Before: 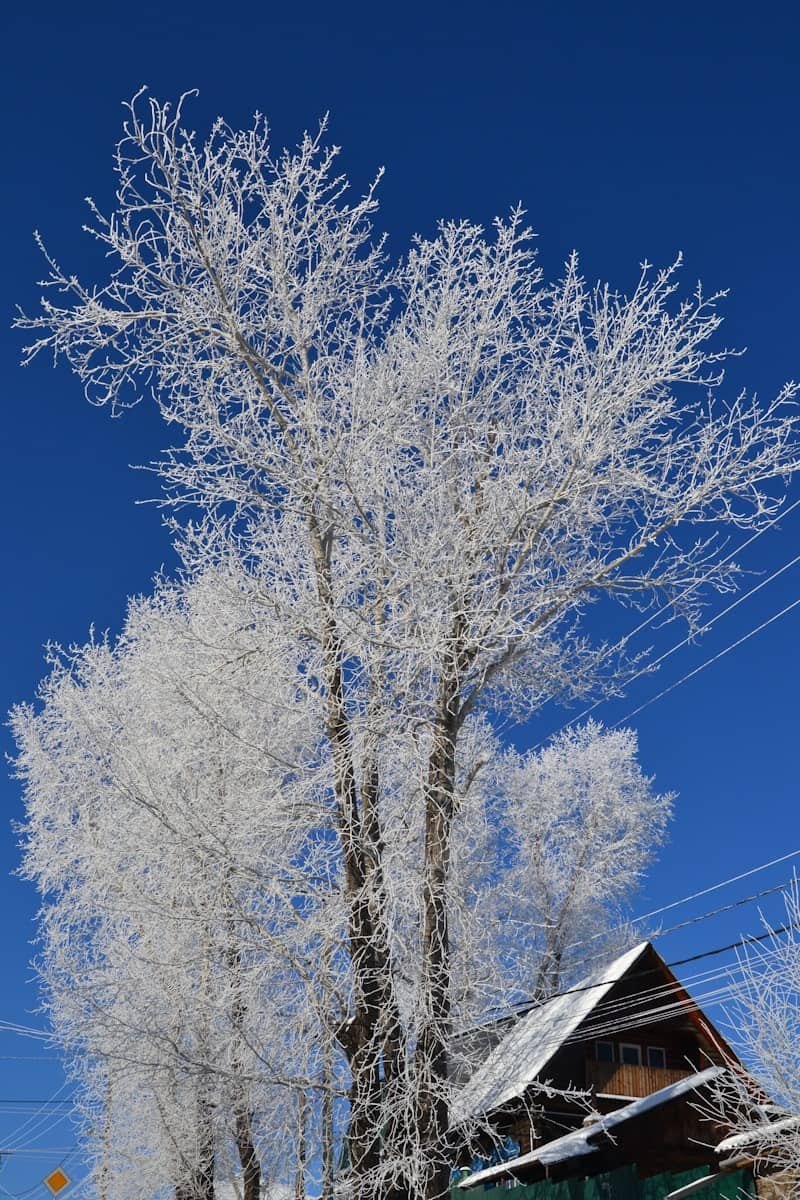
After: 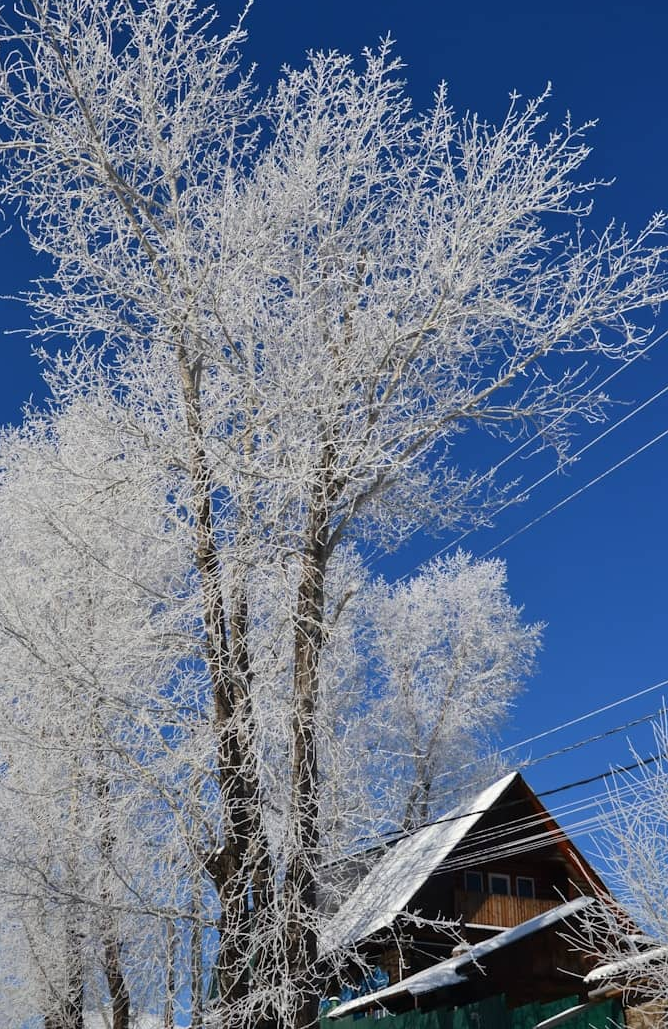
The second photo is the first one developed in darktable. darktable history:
crop: left 16.474%, top 14.227%
